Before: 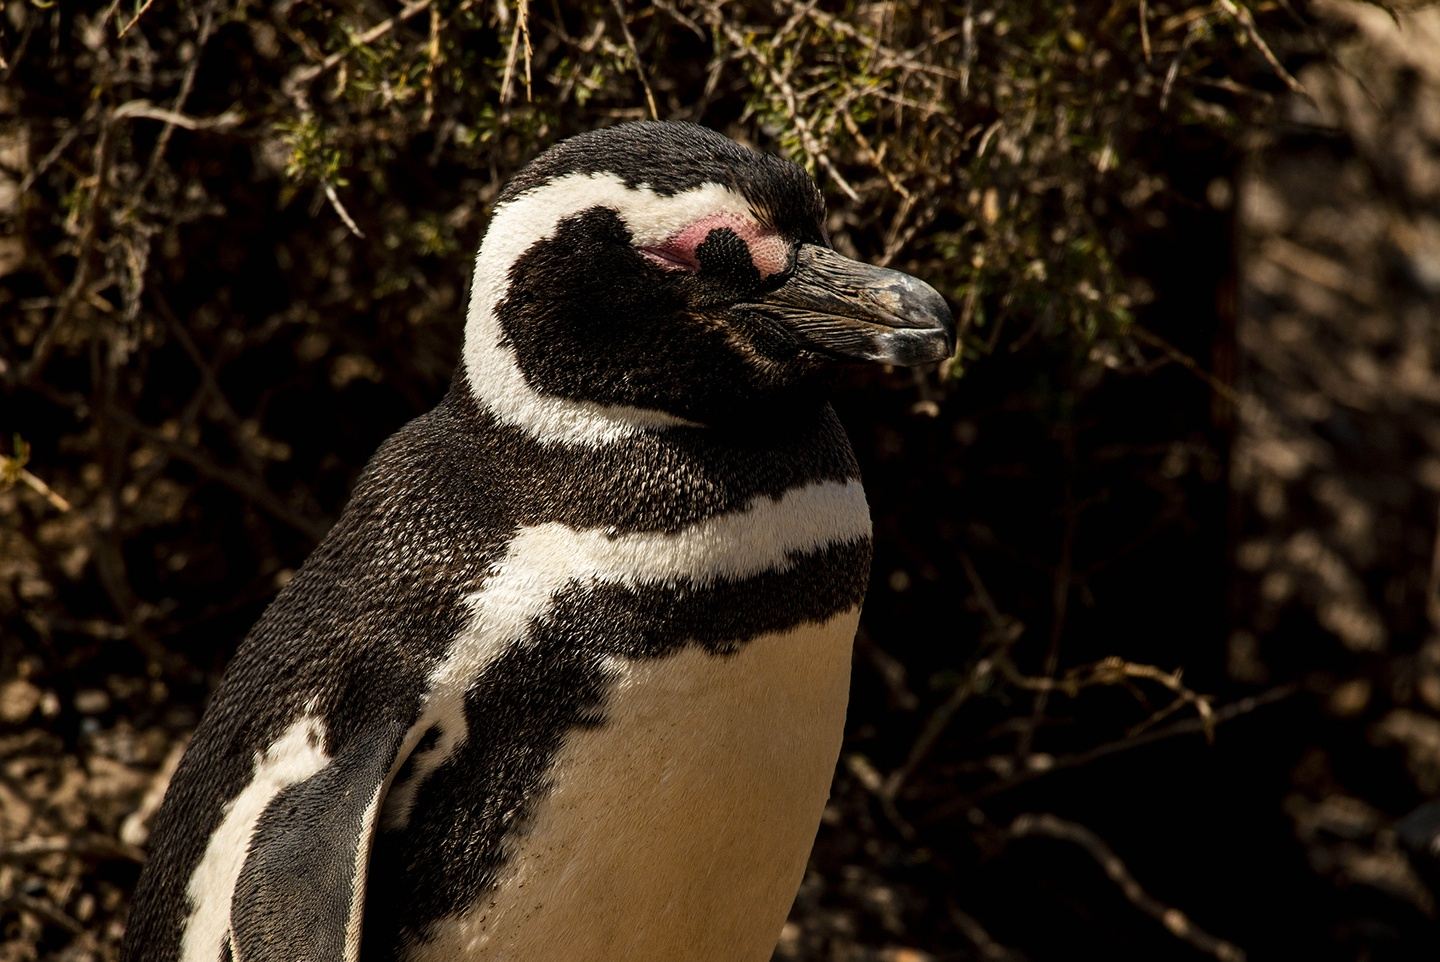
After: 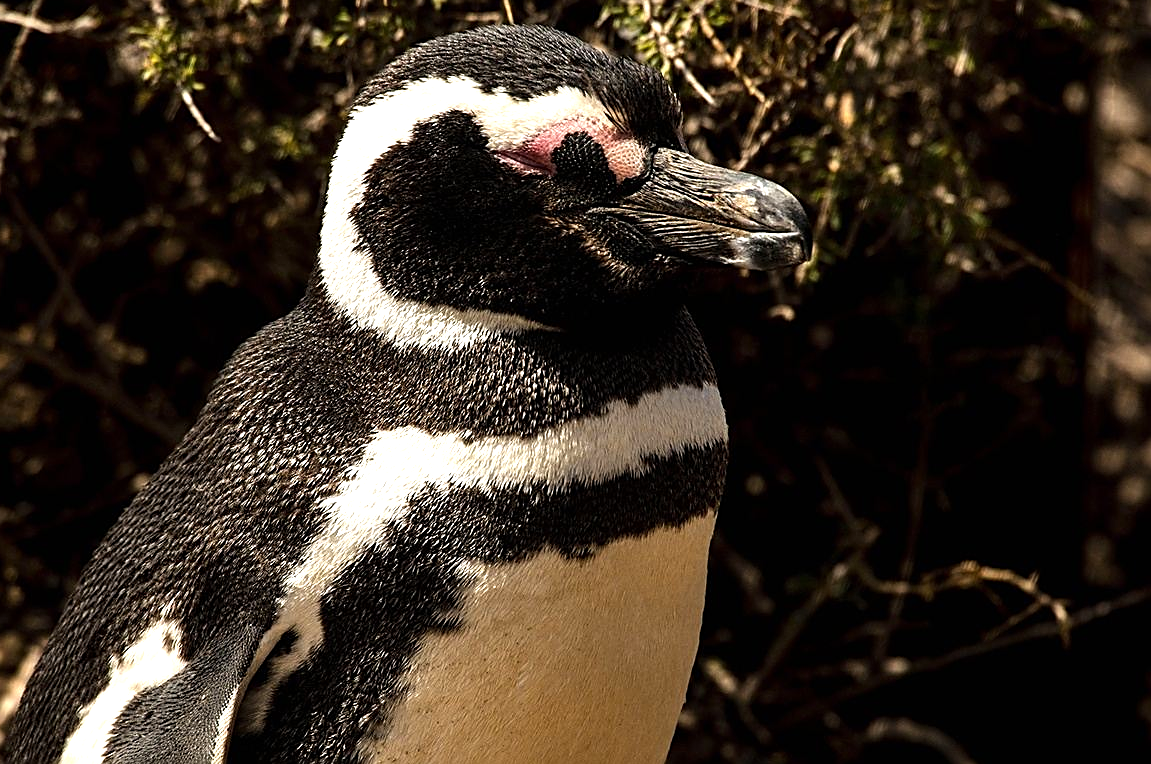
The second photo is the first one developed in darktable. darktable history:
sharpen: on, module defaults
crop and rotate: left 10.038%, top 9.995%, right 9.974%, bottom 10.532%
exposure: exposure 0.496 EV, compensate highlight preservation false
tone equalizer: -8 EV -0.386 EV, -7 EV -0.368 EV, -6 EV -0.322 EV, -5 EV -0.251 EV, -3 EV 0.217 EV, -2 EV 0.34 EV, -1 EV 0.378 EV, +0 EV 0.43 EV, mask exposure compensation -0.497 EV
